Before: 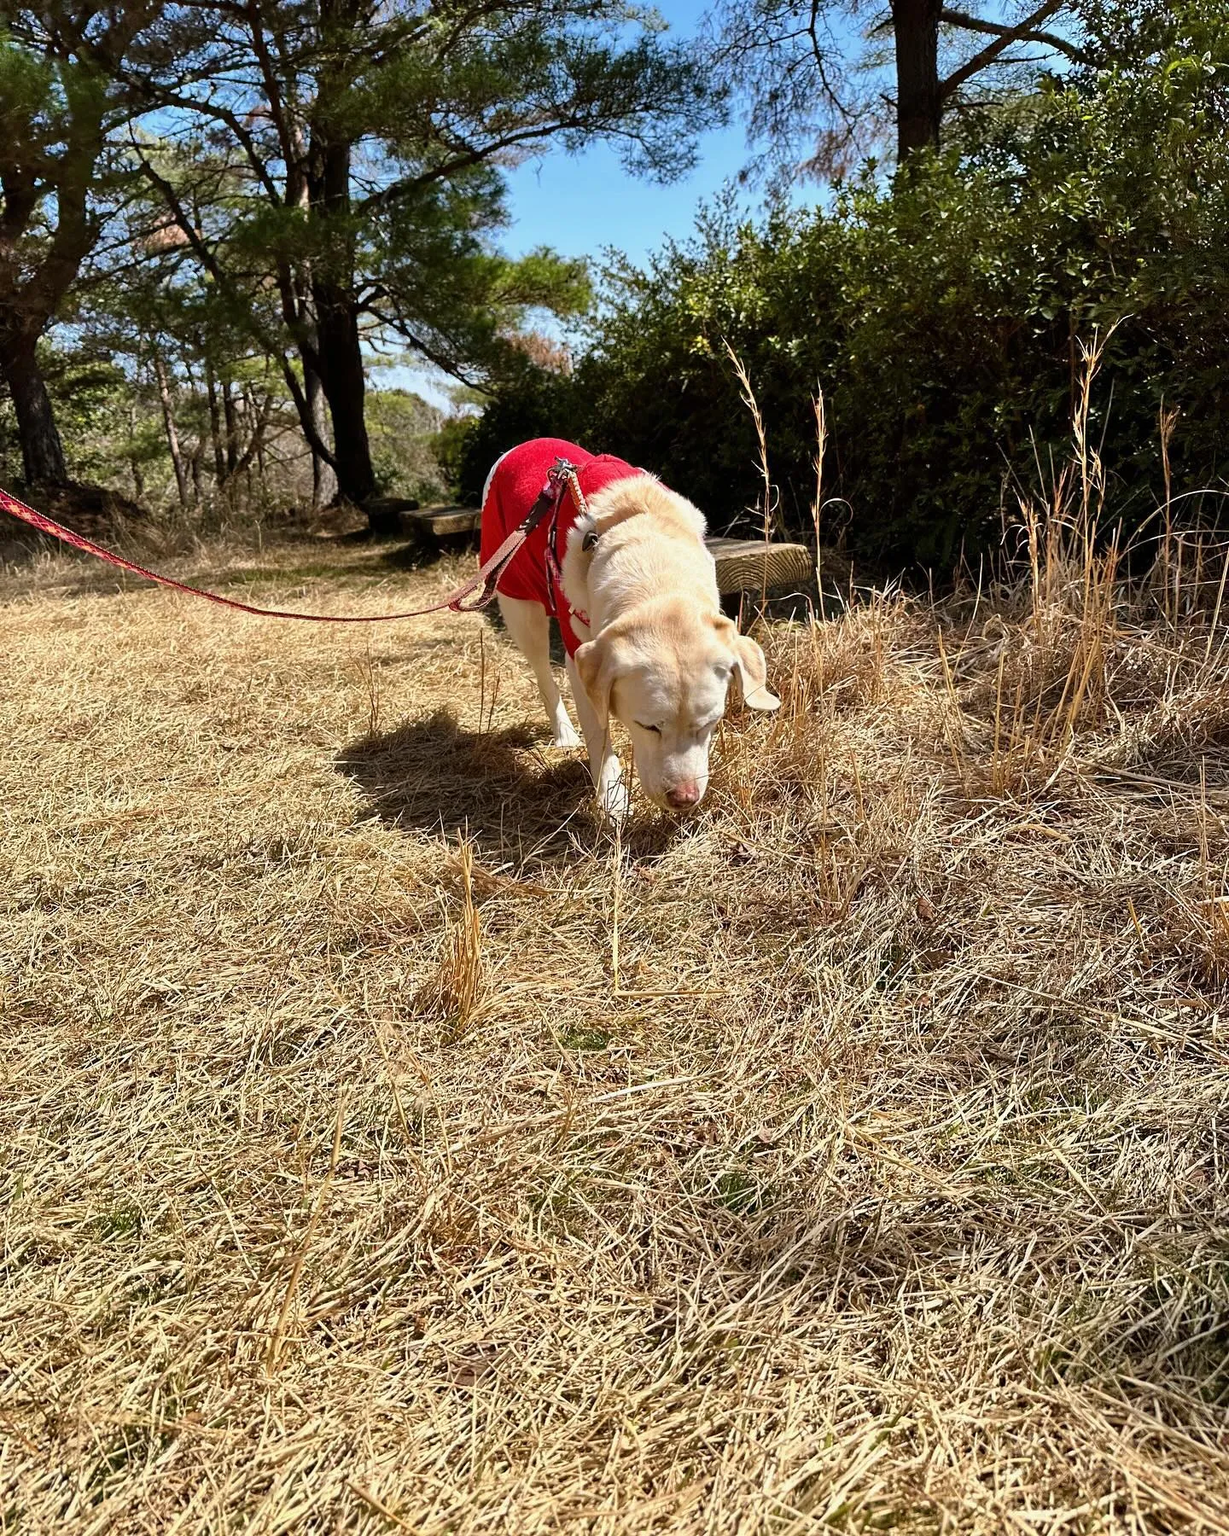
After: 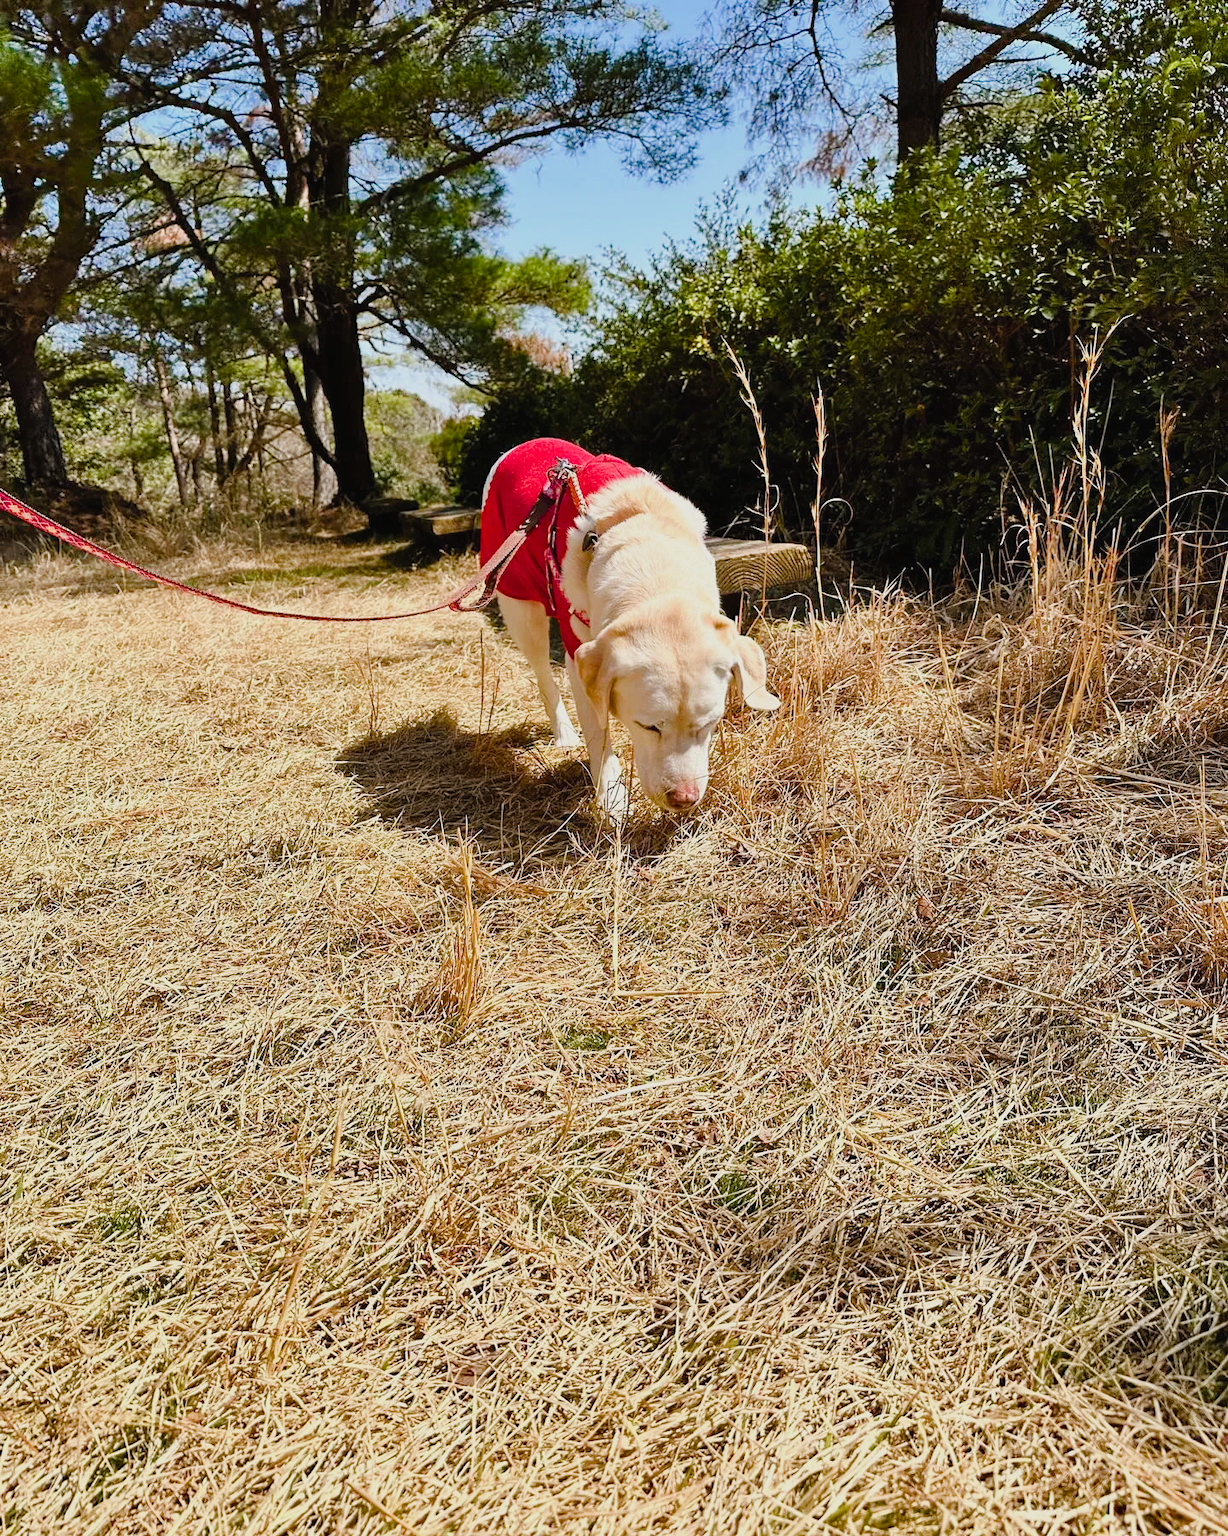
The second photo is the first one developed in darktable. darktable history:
exposure: black level correction -0.005, exposure 0.622 EV, compensate highlight preservation false
color balance rgb: perceptual saturation grading › global saturation 20%, perceptual saturation grading › highlights -25%, perceptual saturation grading › shadows 50%
filmic rgb: black relative exposure -7.65 EV, white relative exposure 4.56 EV, hardness 3.61
